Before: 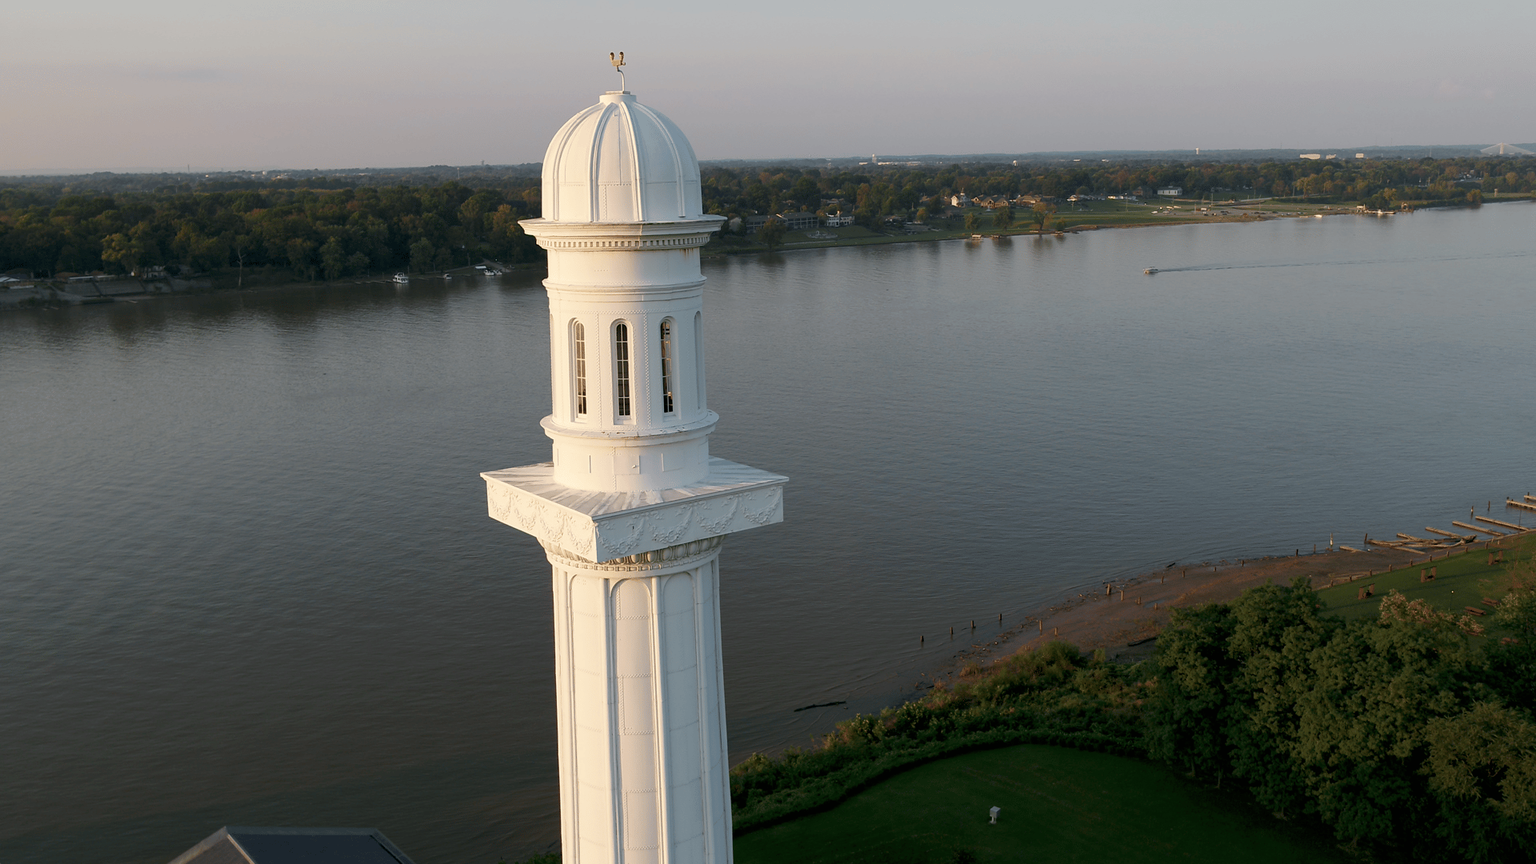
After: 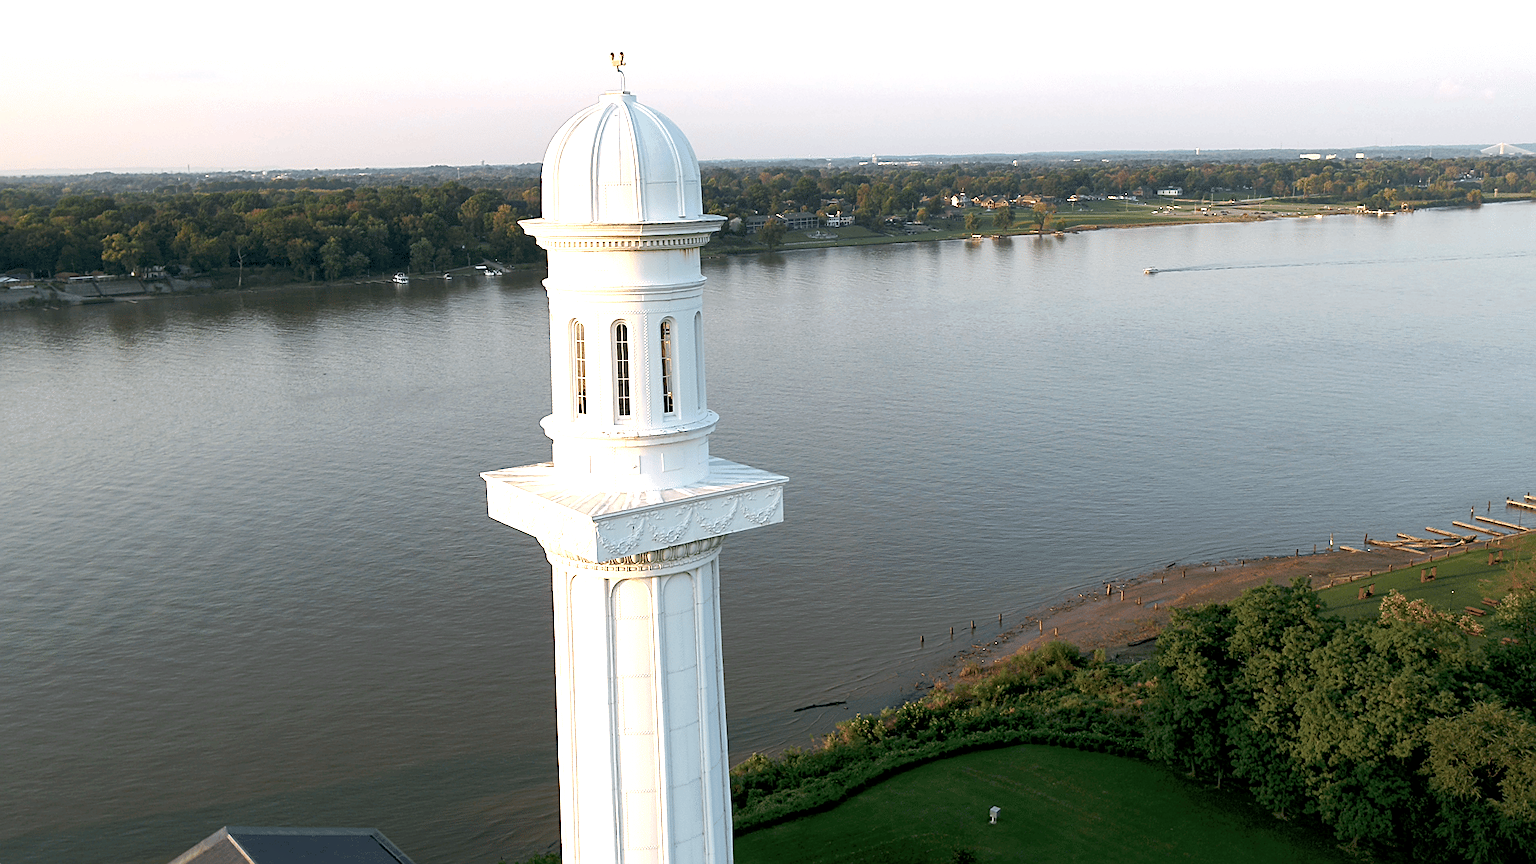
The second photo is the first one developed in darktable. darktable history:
local contrast: highlights 105%, shadows 101%, detail 119%, midtone range 0.2
tone equalizer: on, module defaults
base curve: preserve colors none
exposure: black level correction 0, exposure 1.196 EV, compensate exposure bias true, compensate highlight preservation false
sharpen: on, module defaults
